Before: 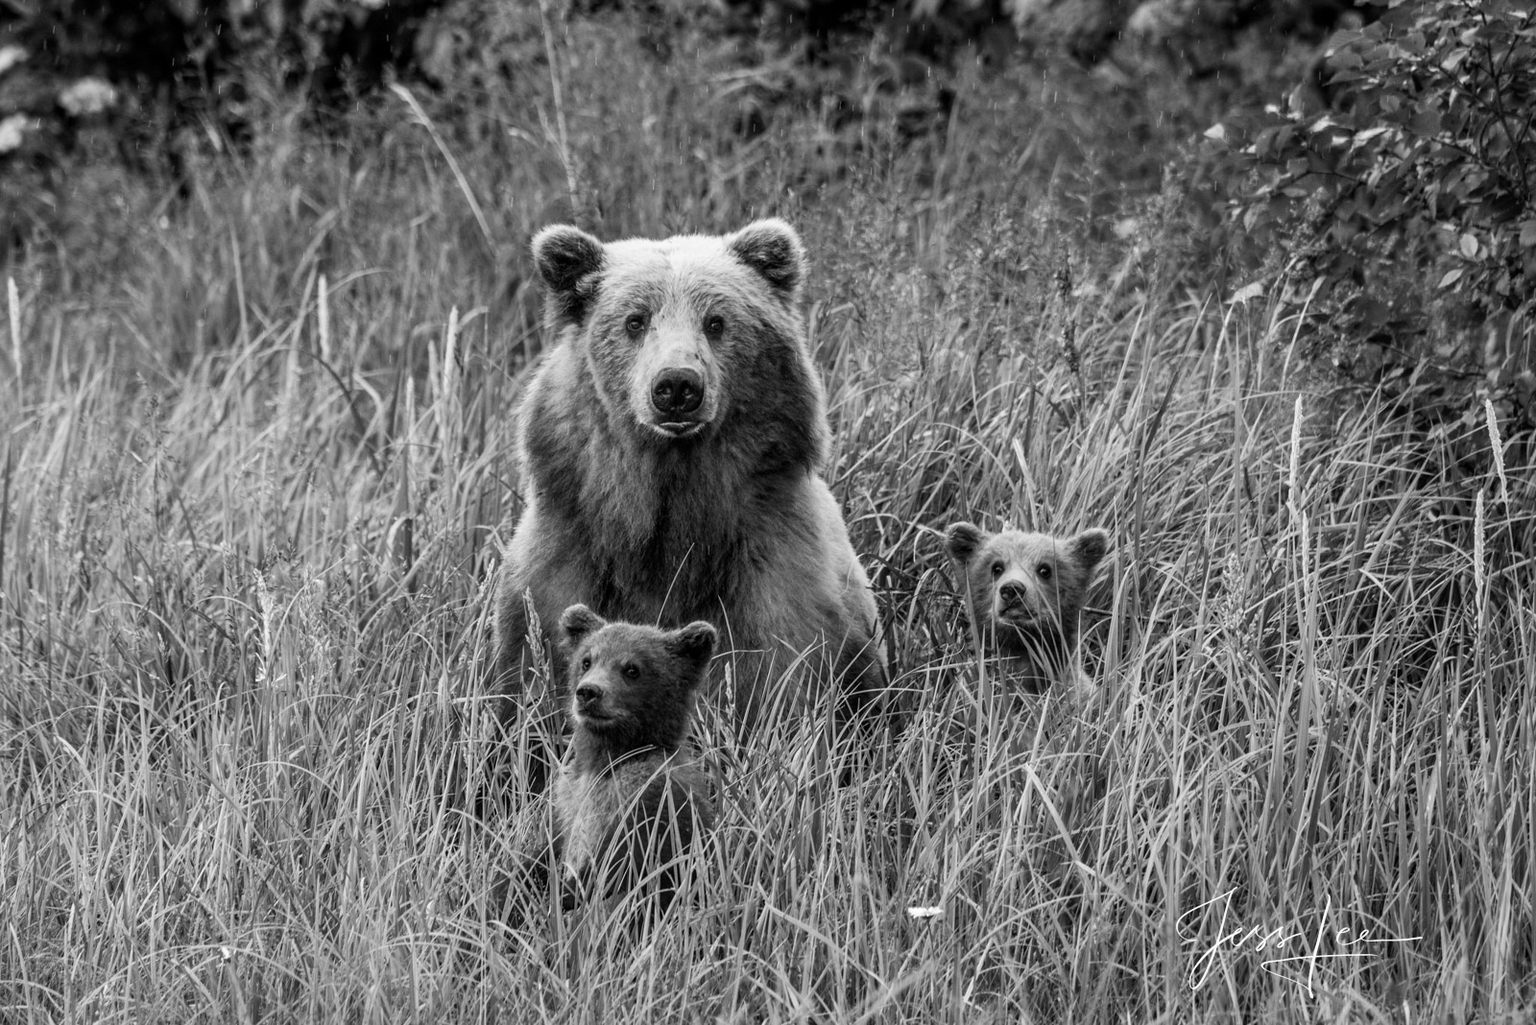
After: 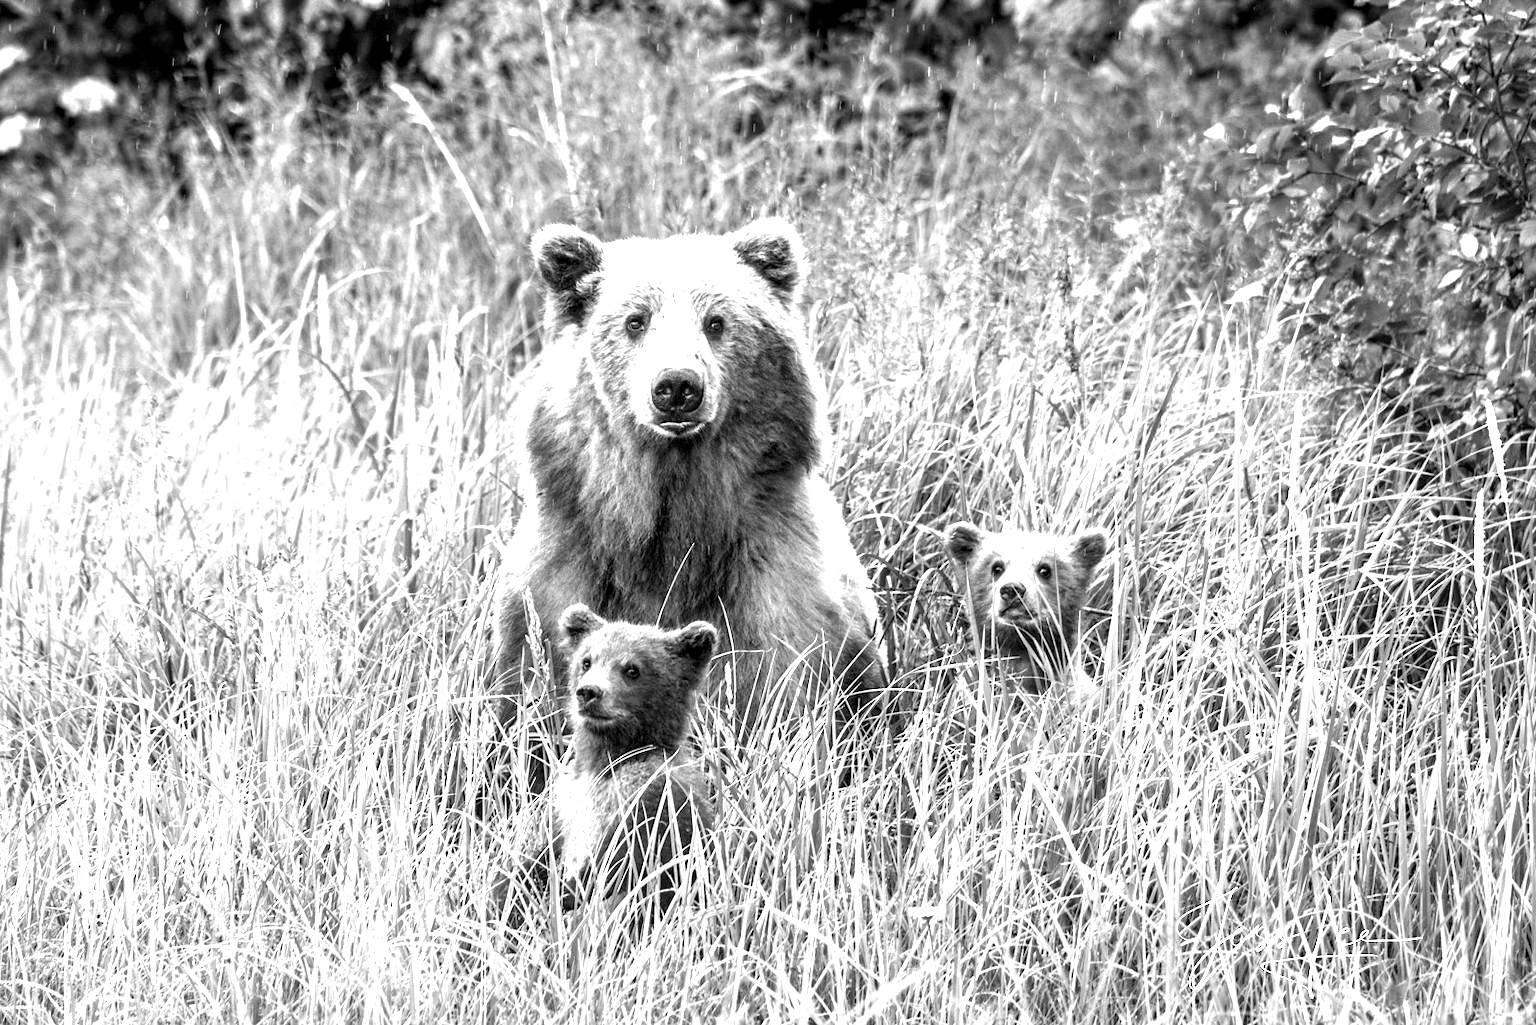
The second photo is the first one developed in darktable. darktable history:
exposure: black level correction 0.001, exposure 1.808 EV, compensate highlight preservation false
